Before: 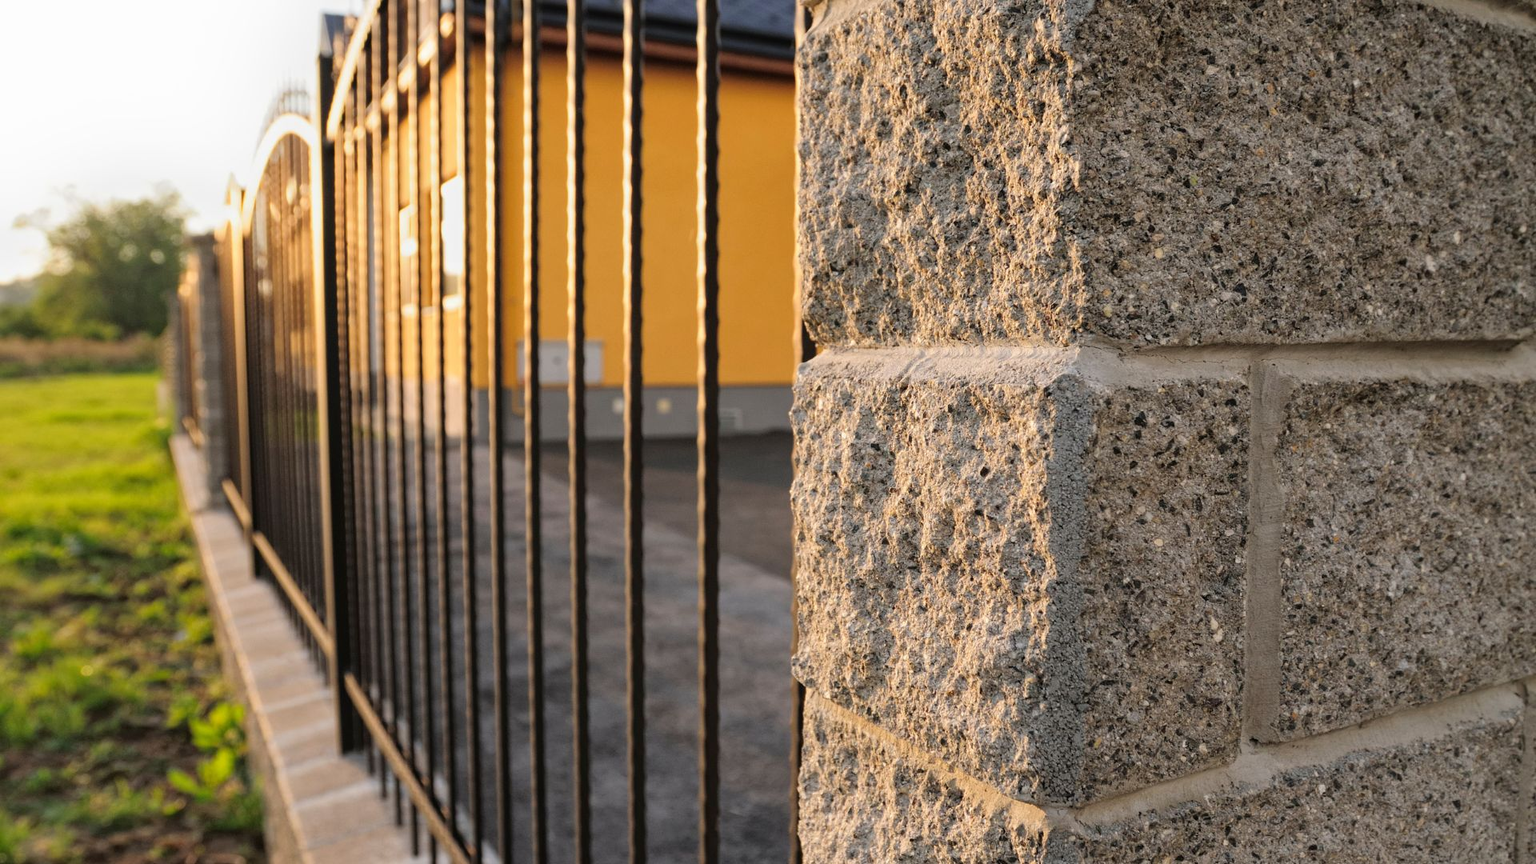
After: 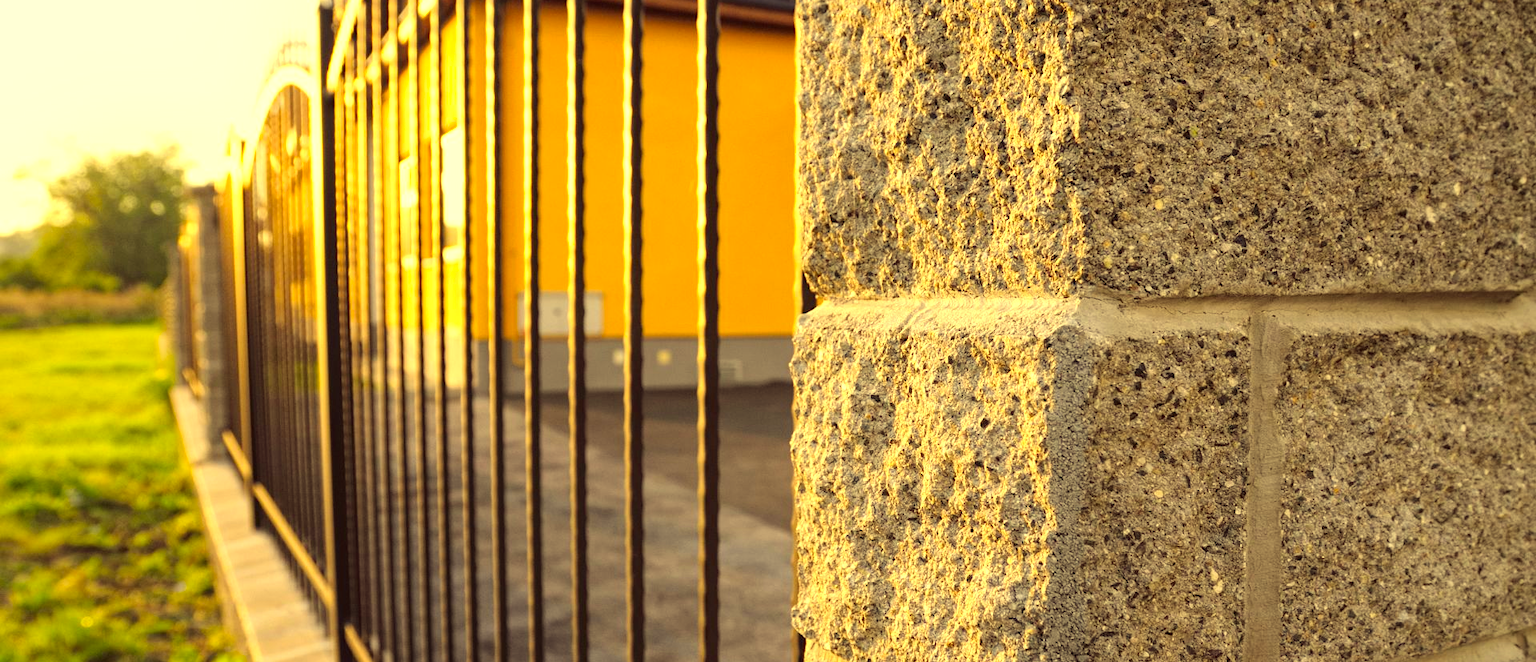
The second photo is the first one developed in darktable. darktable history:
exposure: black level correction 0, exposure 0.693 EV, compensate highlight preservation false
crop: top 5.663%, bottom 17.631%
color correction: highlights a* -0.59, highlights b* 39.86, shadows a* 9.55, shadows b* -0.366
